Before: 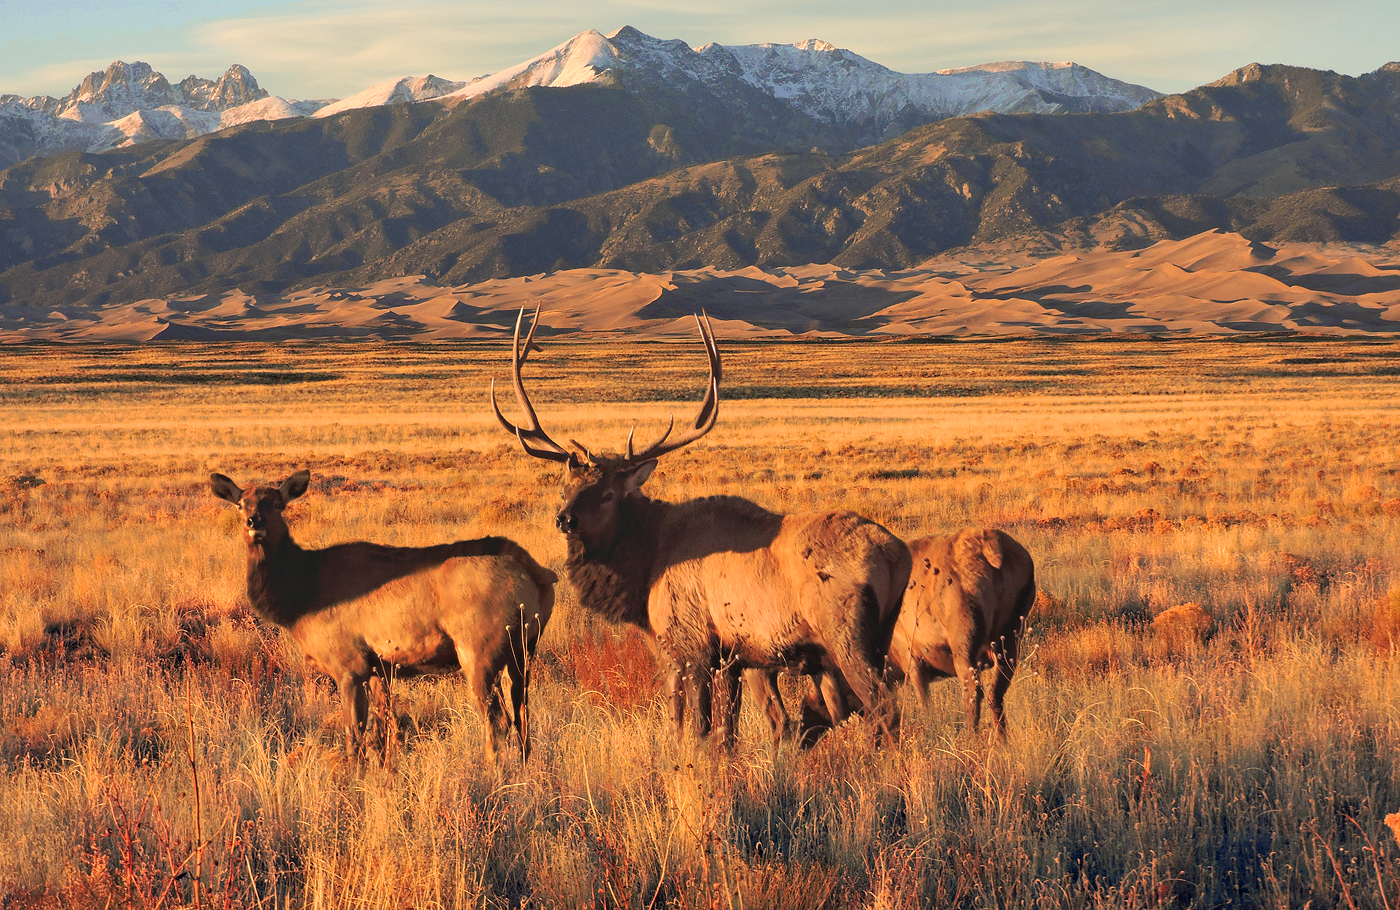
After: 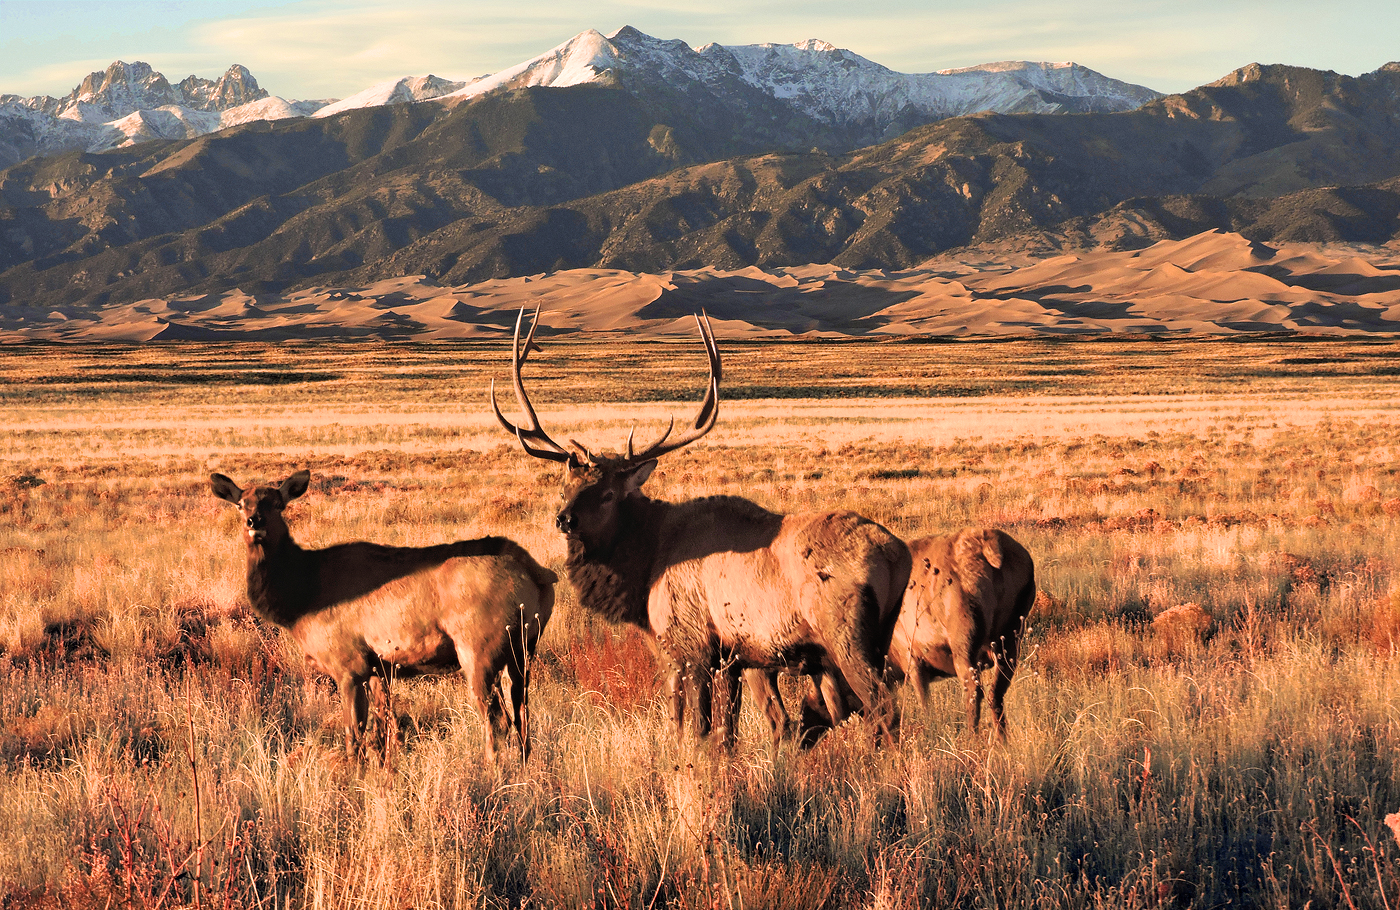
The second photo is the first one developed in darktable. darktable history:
filmic rgb: black relative exposure -8 EV, white relative exposure 2.45 EV, hardness 6.35, color science v6 (2022), iterations of high-quality reconstruction 0
